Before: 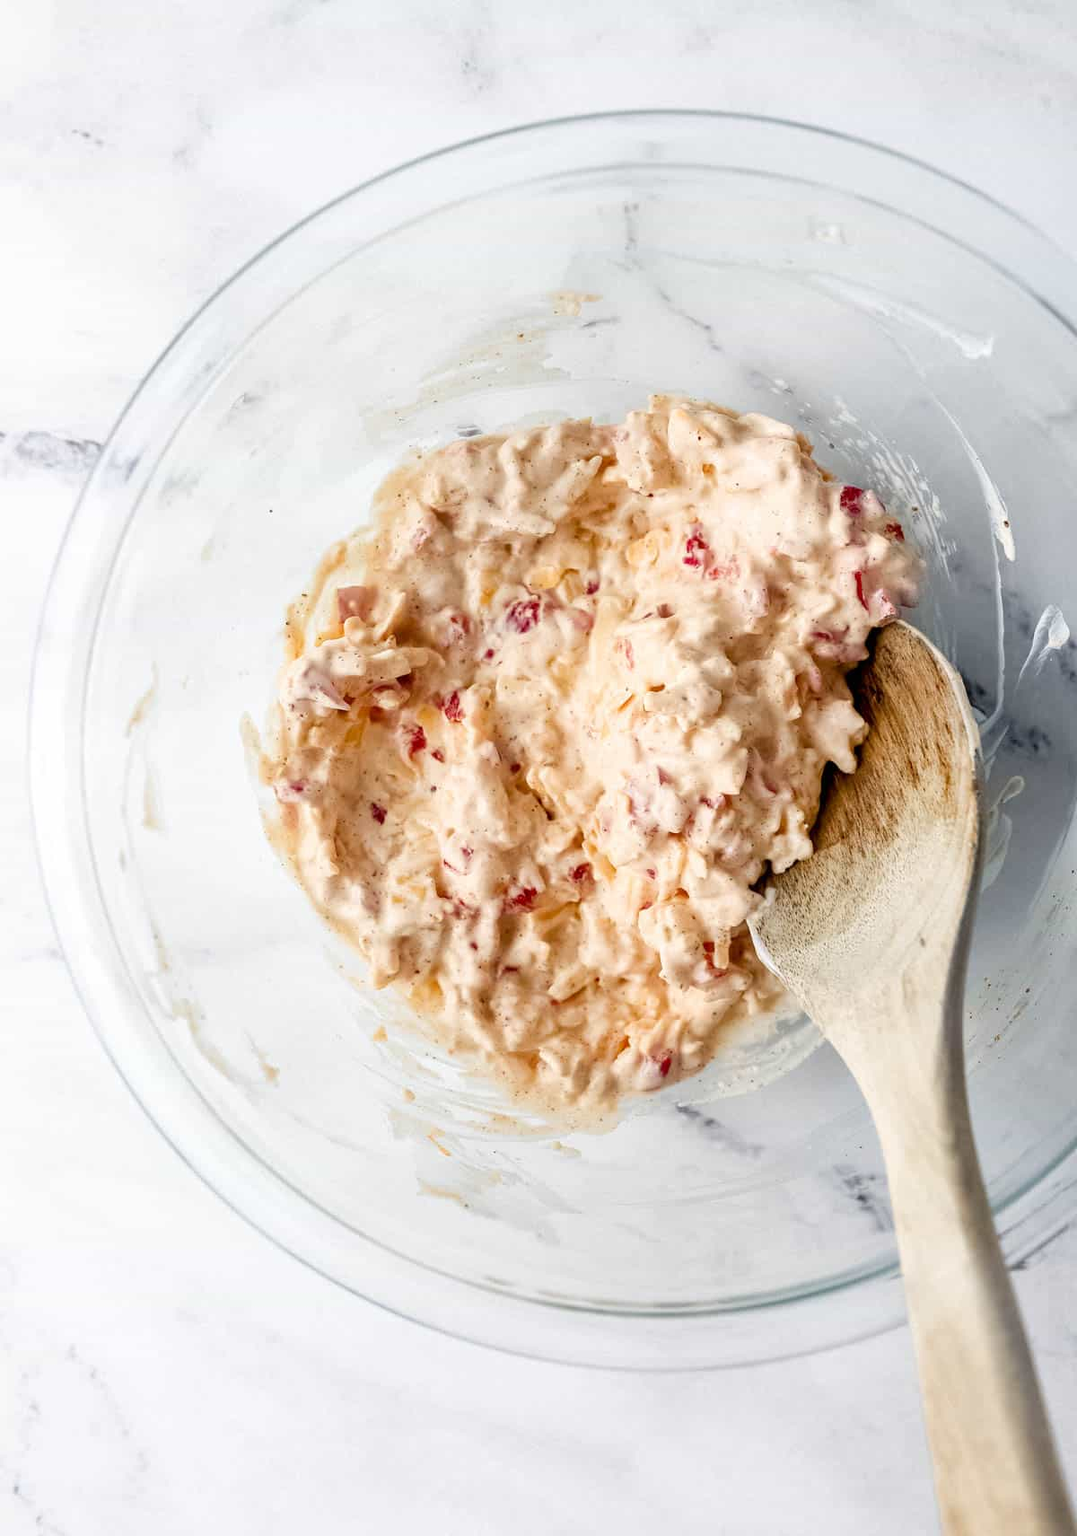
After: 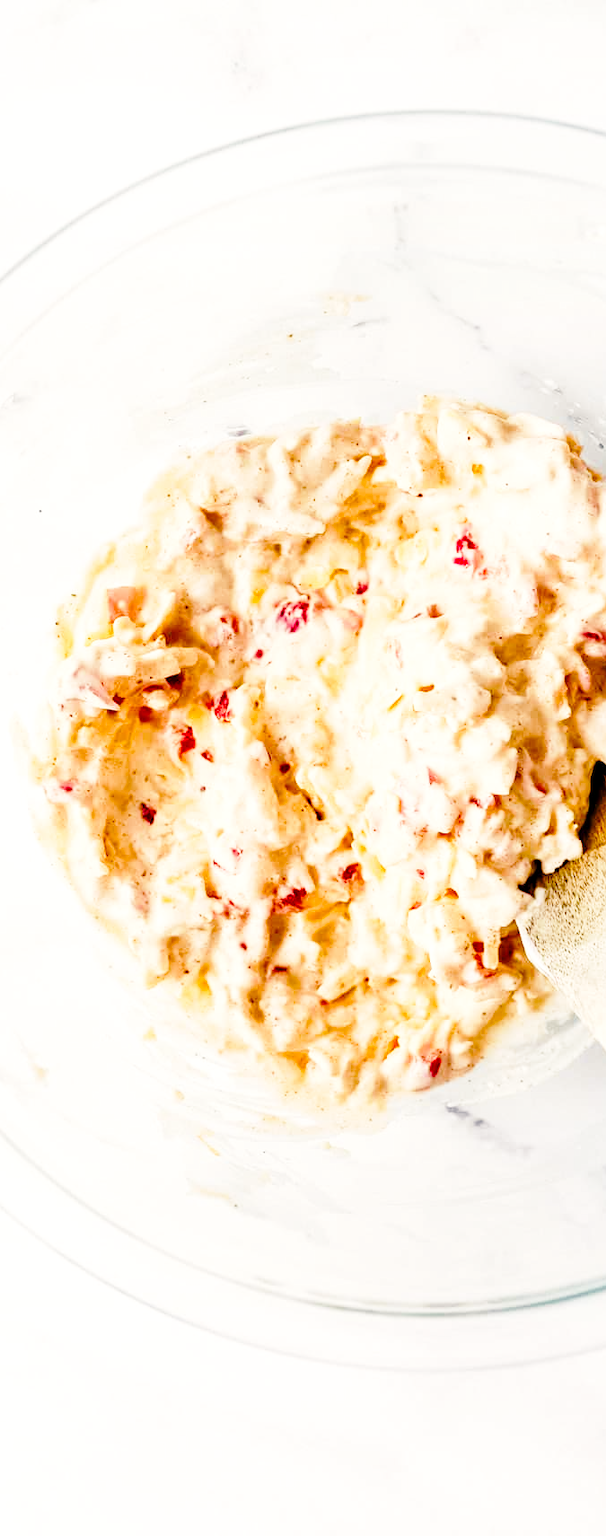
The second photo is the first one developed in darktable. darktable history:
crop: left 21.447%, right 22.217%
base curve: curves: ch0 [(0, 0) (0.028, 0.03) (0.121, 0.232) (0.46, 0.748) (0.859, 0.968) (1, 1)], preserve colors none
tone equalizer: -8 EV -0.448 EV, -7 EV -0.406 EV, -6 EV -0.362 EV, -5 EV -0.254 EV, -3 EV 0.234 EV, -2 EV 0.312 EV, -1 EV 0.413 EV, +0 EV 0.395 EV
color balance rgb: power › chroma 0.503%, power › hue 259.49°, highlights gain › chroma 3.057%, highlights gain › hue 76.16°, shadows fall-off 102.024%, perceptual saturation grading › global saturation 19.545%, perceptual saturation grading › highlights -25.83%, perceptual saturation grading › shadows 49.466%, mask middle-gray fulcrum 21.898%
exposure: black level correction 0.001, exposure -0.197 EV, compensate highlight preservation false
contrast equalizer: octaves 7, y [[0.5 ×6], [0.5 ×6], [0.5, 0.5, 0.501, 0.545, 0.707, 0.863], [0 ×6], [0 ×6]]
